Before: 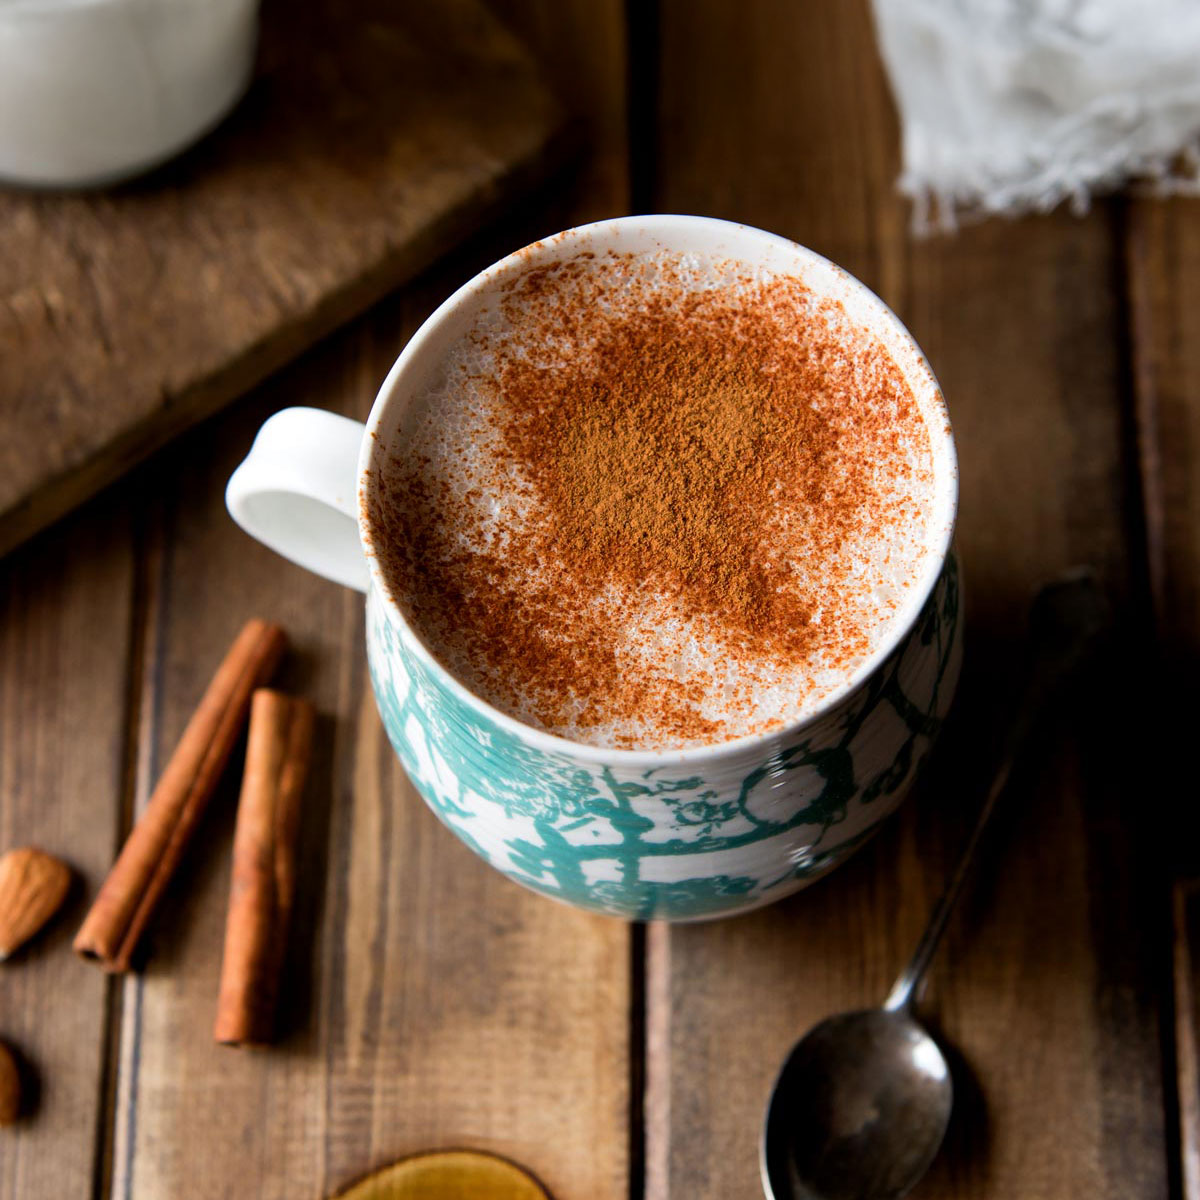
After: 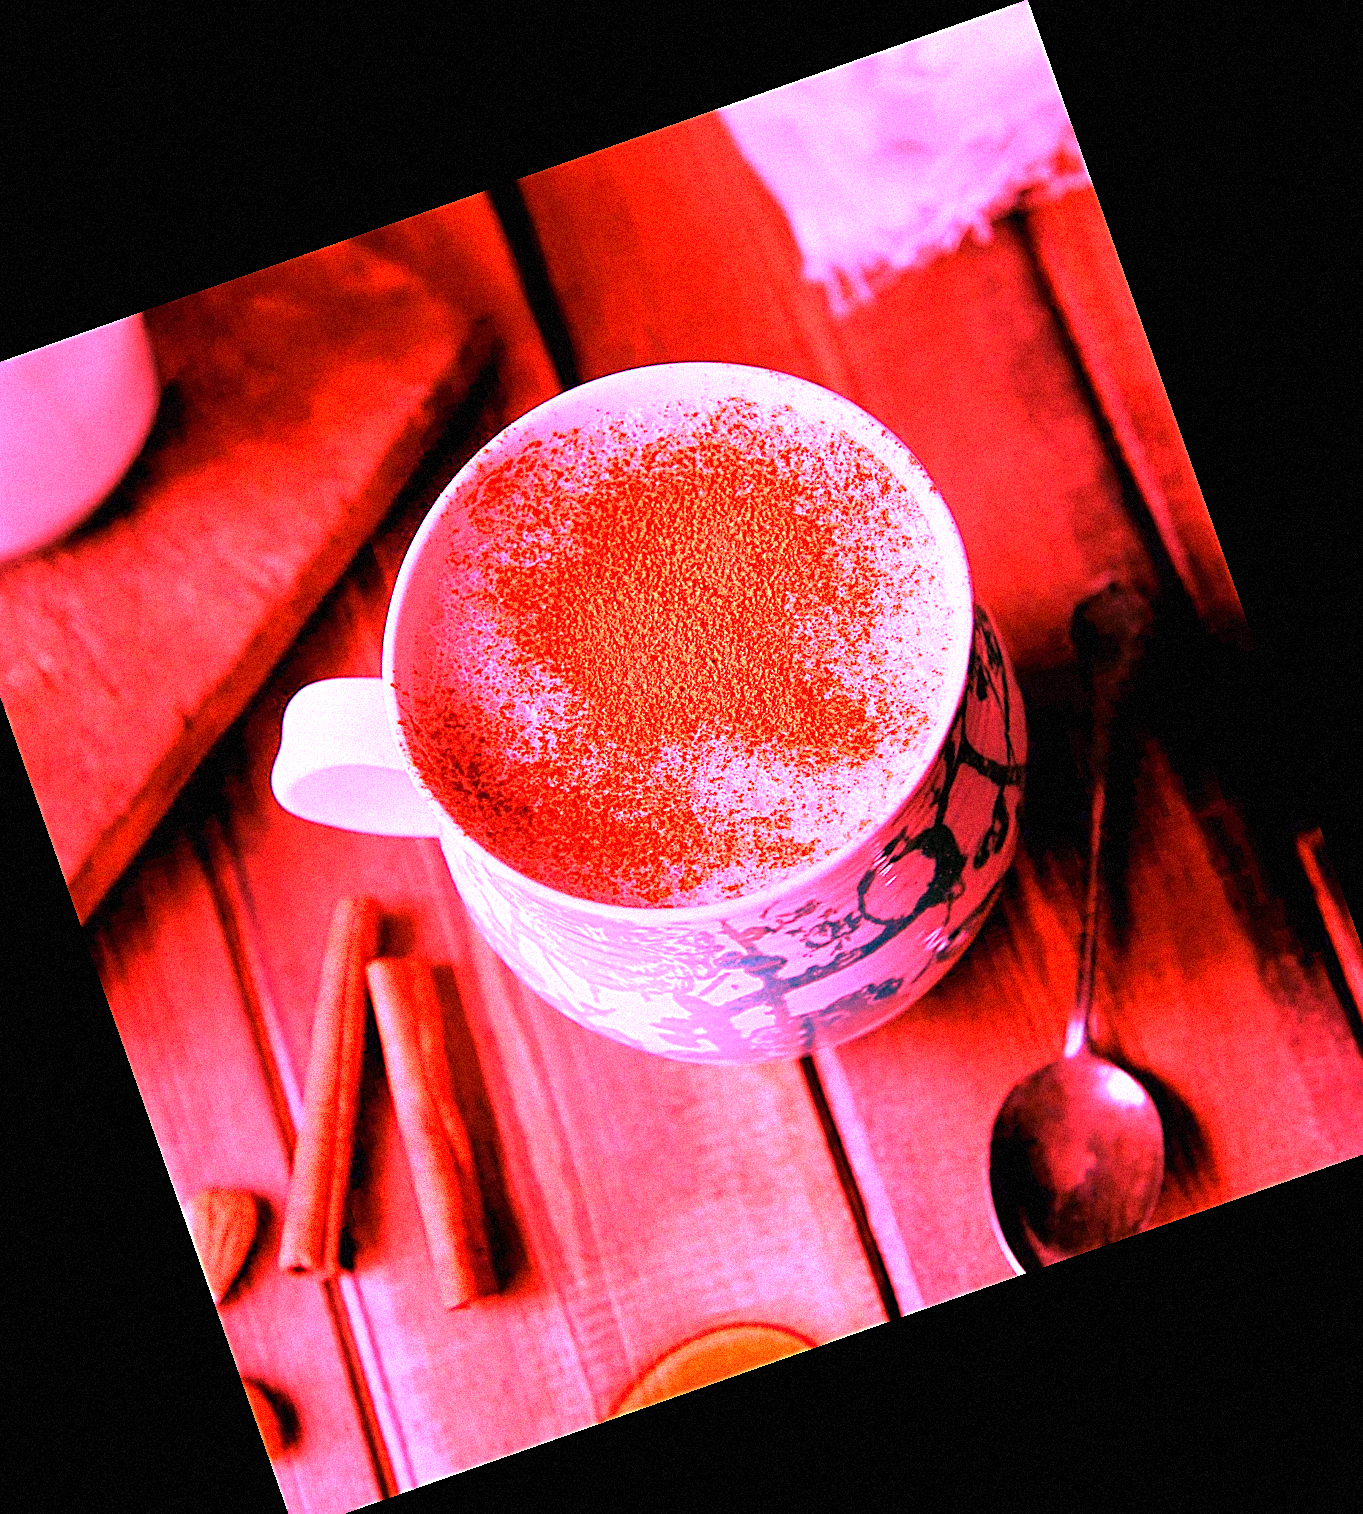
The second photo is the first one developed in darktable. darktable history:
crop and rotate: angle 19.43°, left 6.812%, right 4.125%, bottom 1.087%
white balance: red 4.26, blue 1.802
grain: mid-tones bias 0%
sharpen: on, module defaults
tone equalizer: -8 EV 1 EV, -7 EV 1 EV, -6 EV 1 EV, -5 EV 1 EV, -4 EV 1 EV, -3 EV 0.75 EV, -2 EV 0.5 EV, -1 EV 0.25 EV
